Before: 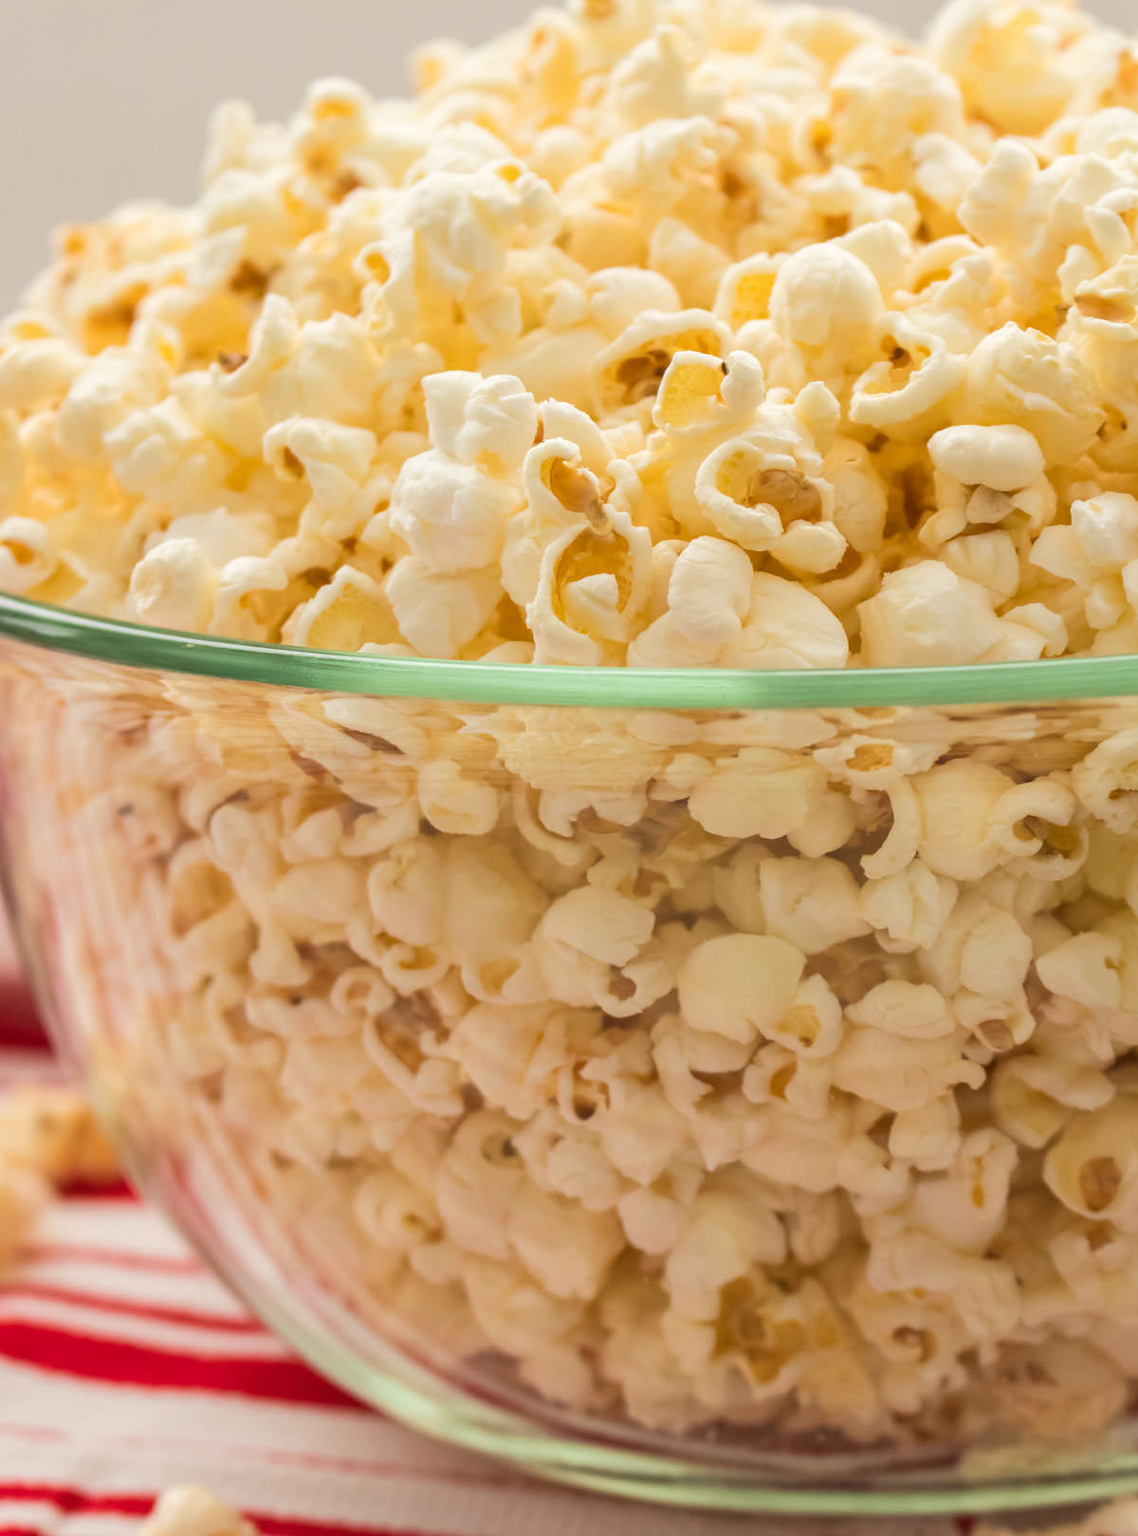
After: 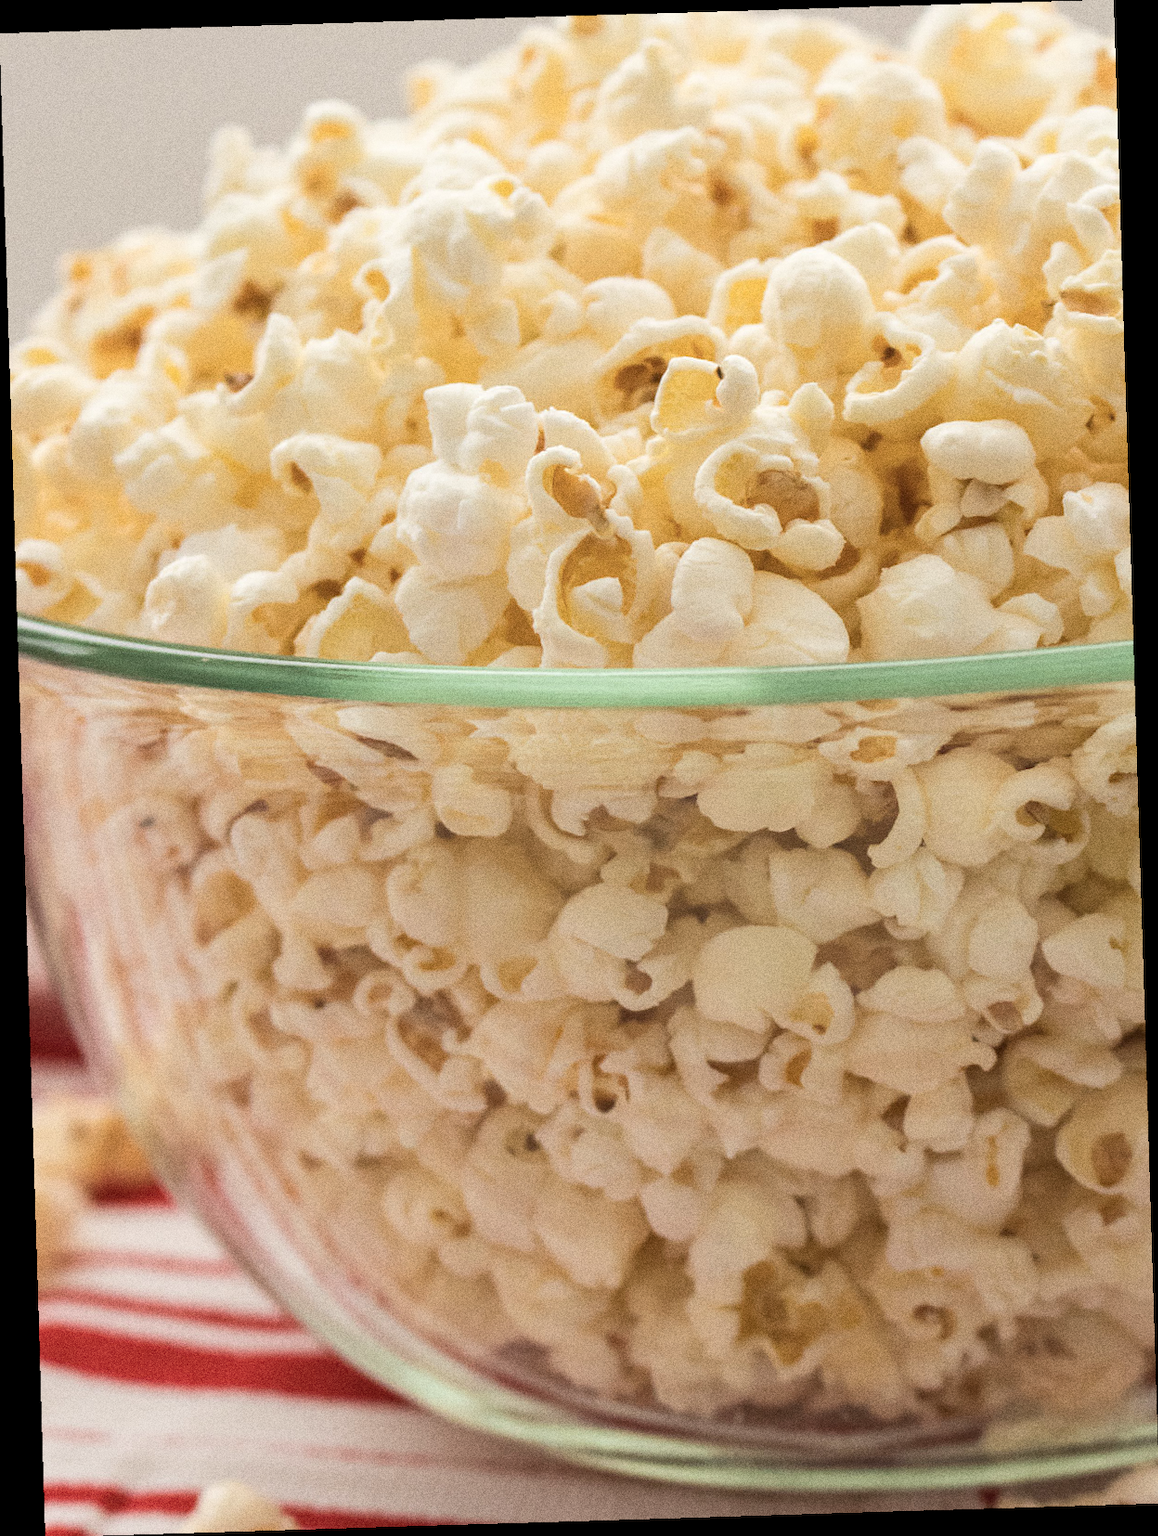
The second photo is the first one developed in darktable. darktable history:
grain: coarseness 0.09 ISO, strength 40%
rotate and perspective: rotation -1.75°, automatic cropping off
contrast brightness saturation: contrast 0.06, brightness -0.01, saturation -0.23
